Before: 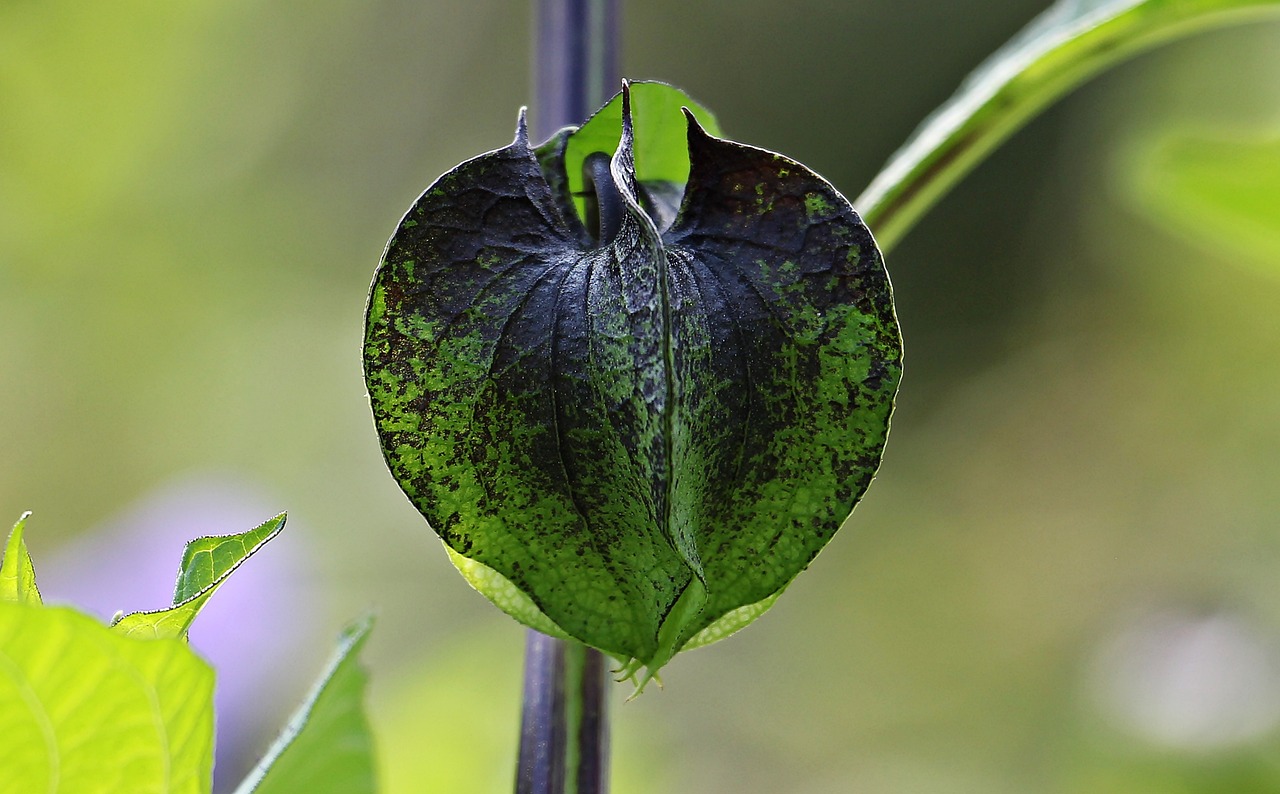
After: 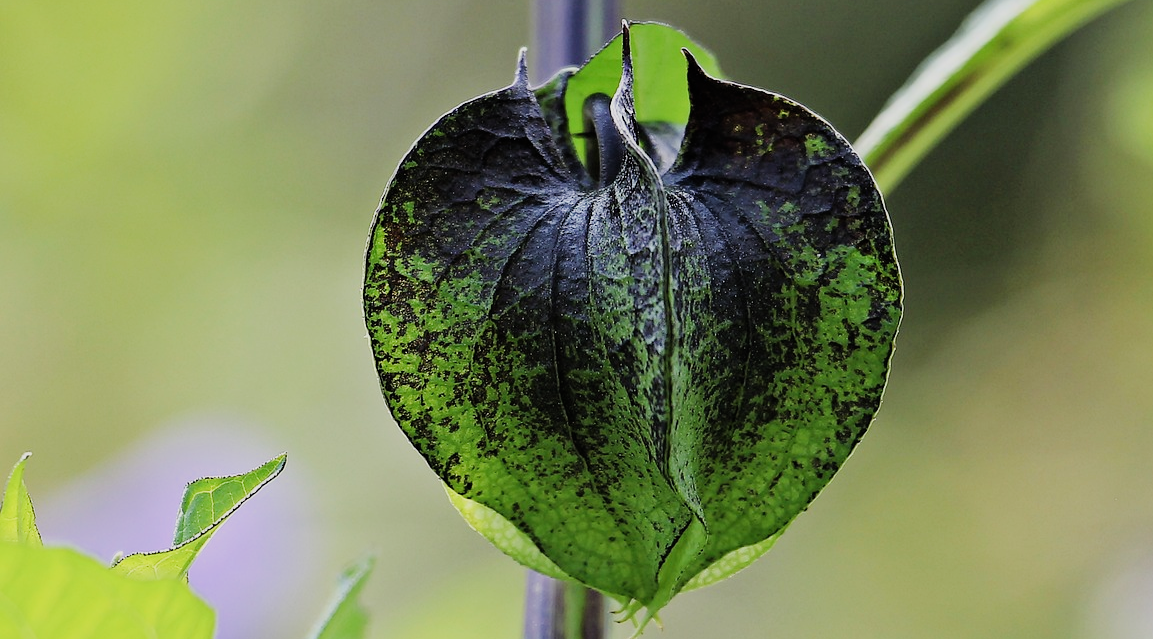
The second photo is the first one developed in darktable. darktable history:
filmic rgb: black relative exposure -7.18 EV, white relative exposure 5.38 EV, hardness 3.02
crop: top 7.534%, right 9.884%, bottom 11.921%
tone equalizer: edges refinement/feathering 500, mask exposure compensation -1.57 EV, preserve details no
exposure: black level correction -0.002, exposure 0.533 EV, compensate highlight preservation false
